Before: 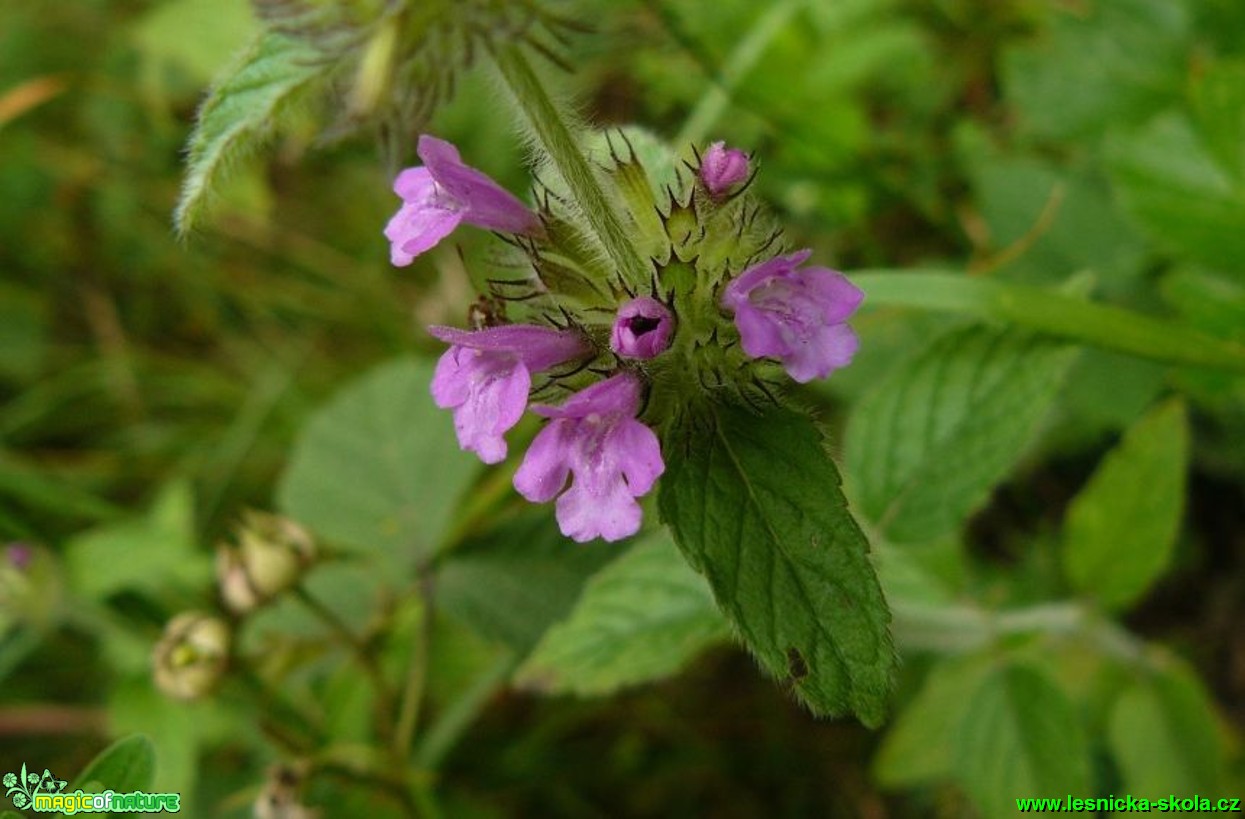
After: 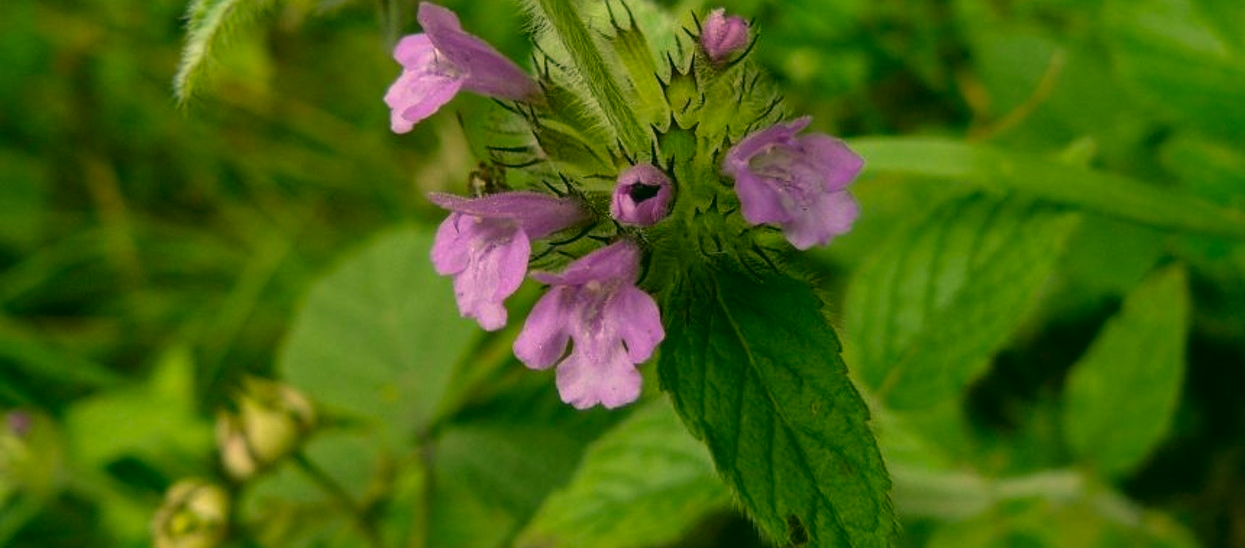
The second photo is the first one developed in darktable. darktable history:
crop: top 16.258%, bottom 16.747%
color correction: highlights a* 5.1, highlights b* 24.36, shadows a* -16.29, shadows b* 4
